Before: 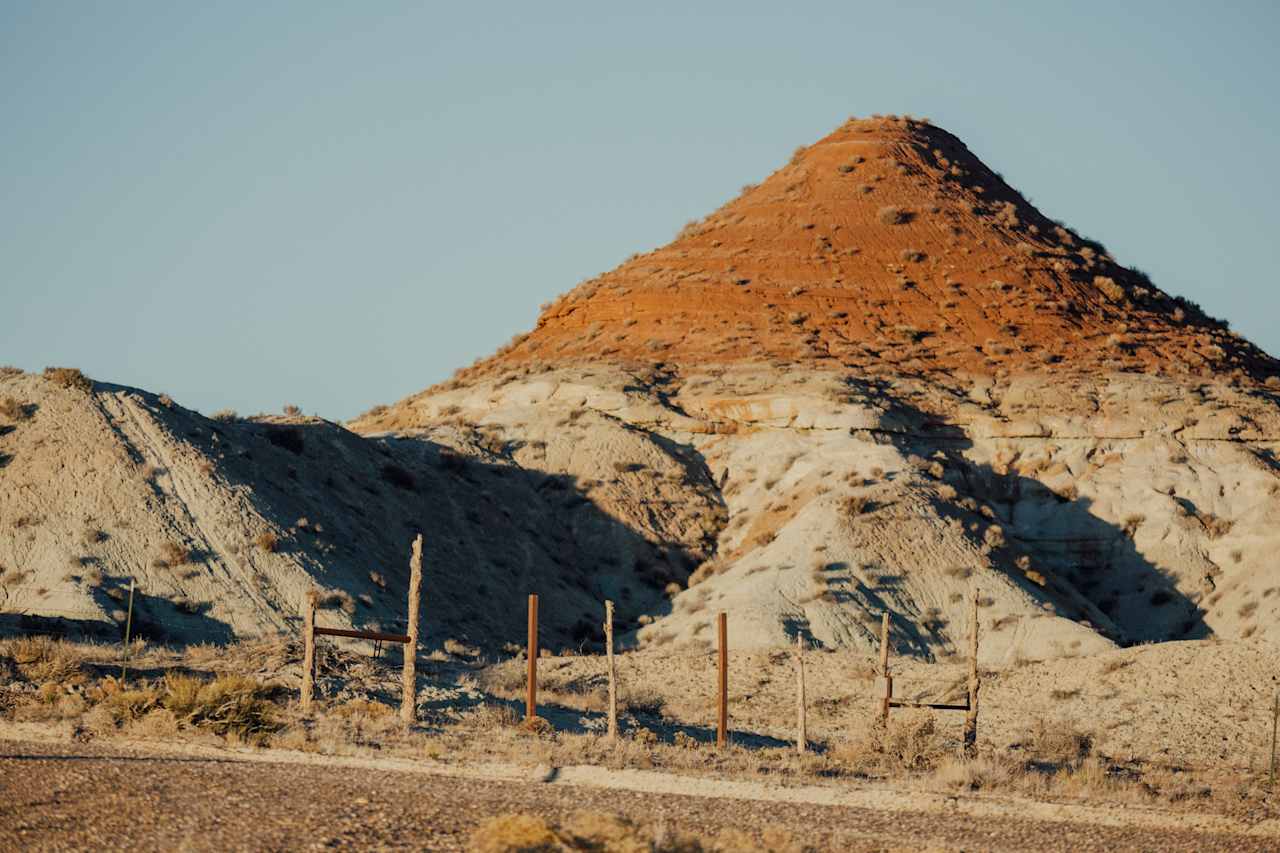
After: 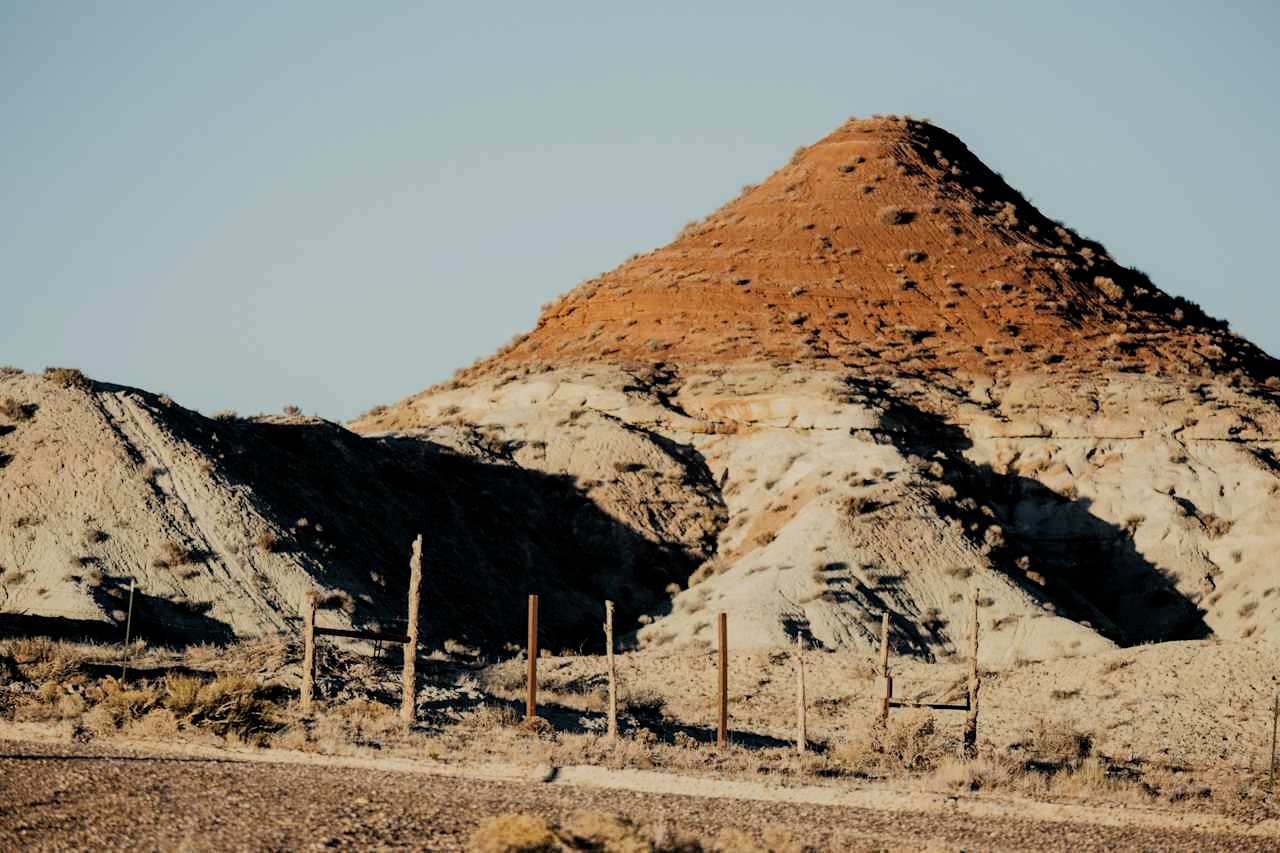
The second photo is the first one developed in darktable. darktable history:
filmic rgb: black relative exposure -5.12 EV, white relative exposure 3.98 EV, hardness 2.9, contrast 1.4, highlights saturation mix -29.79%
contrast brightness saturation: saturation -0.07
